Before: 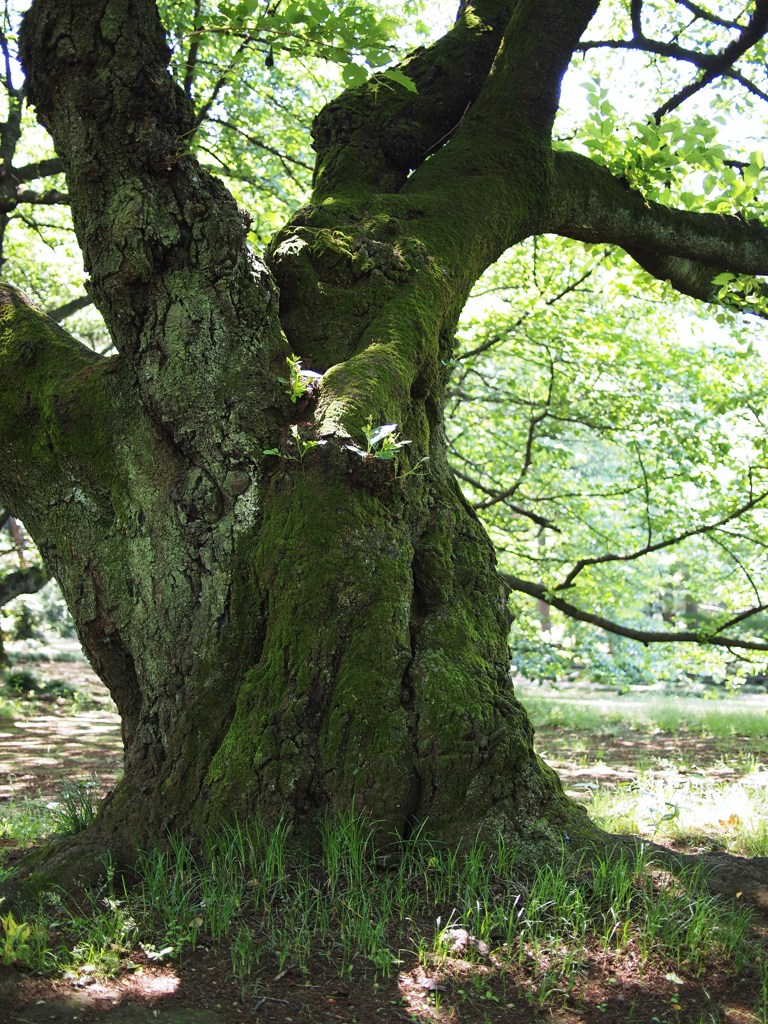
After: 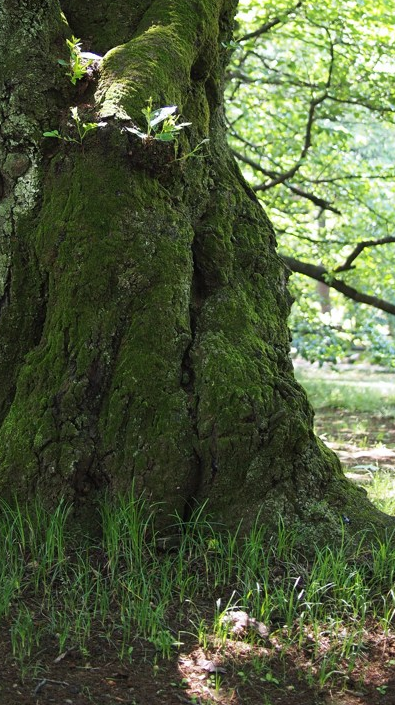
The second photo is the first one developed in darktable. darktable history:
crop and rotate: left 28.748%, top 31.118%, right 19.816%
